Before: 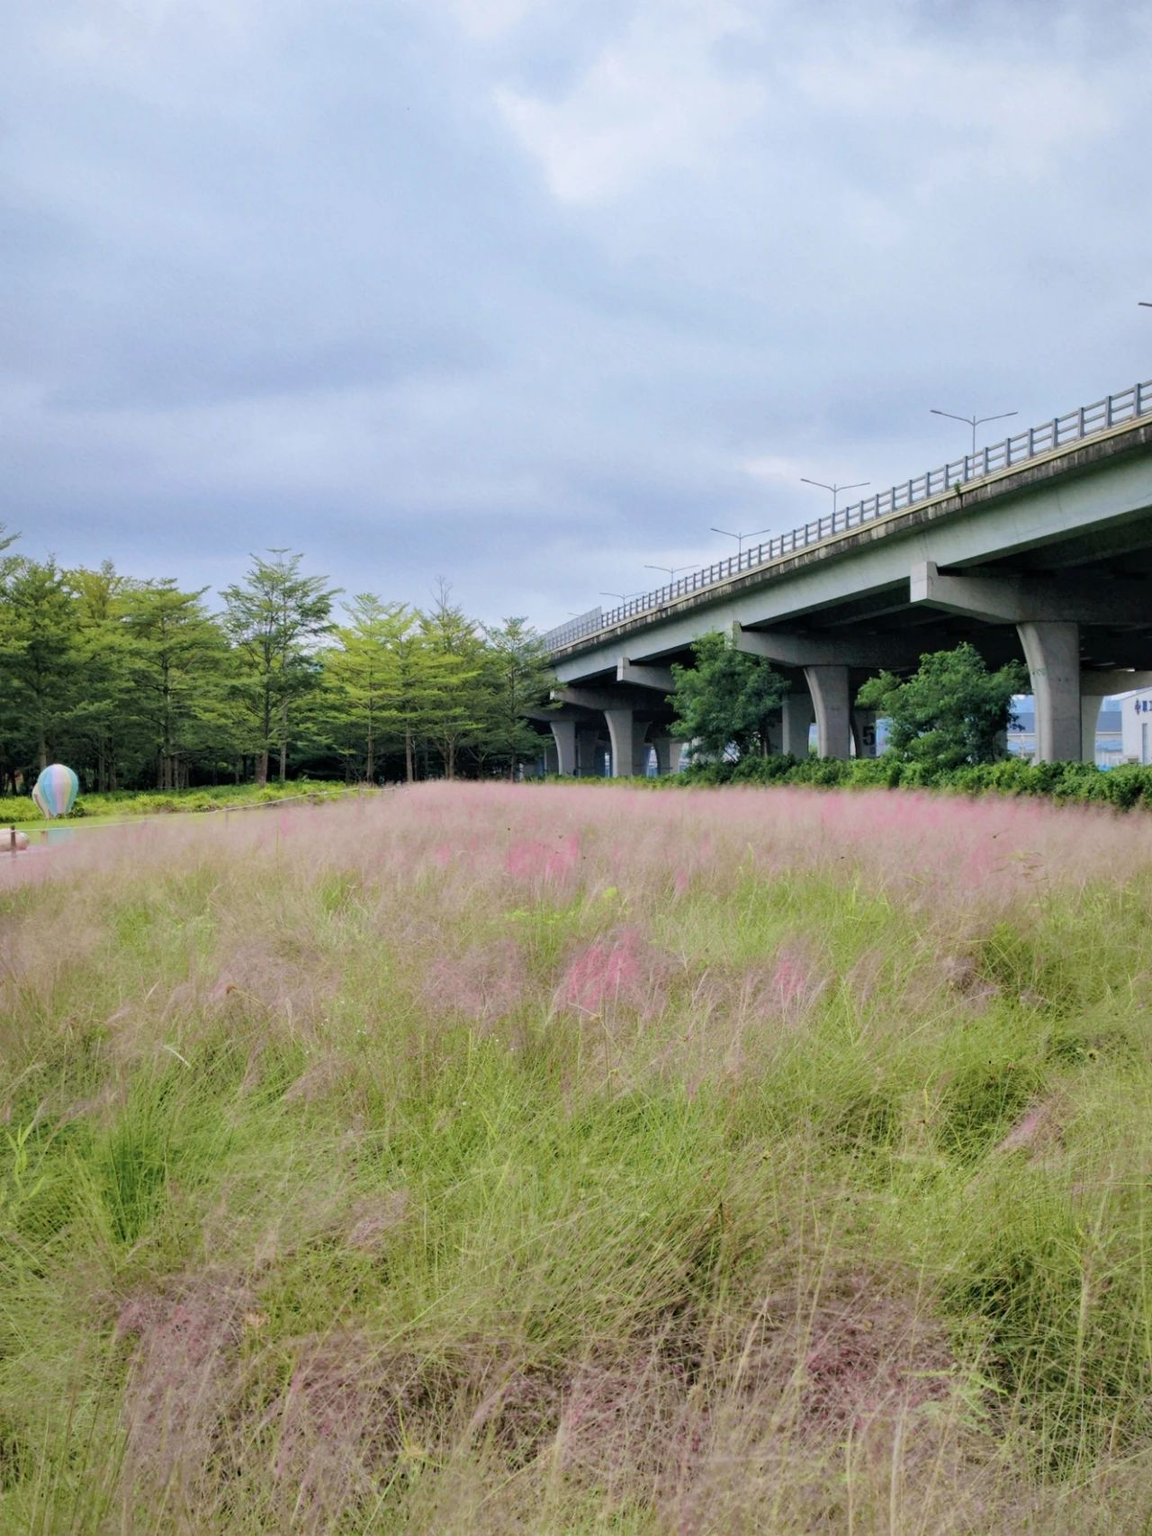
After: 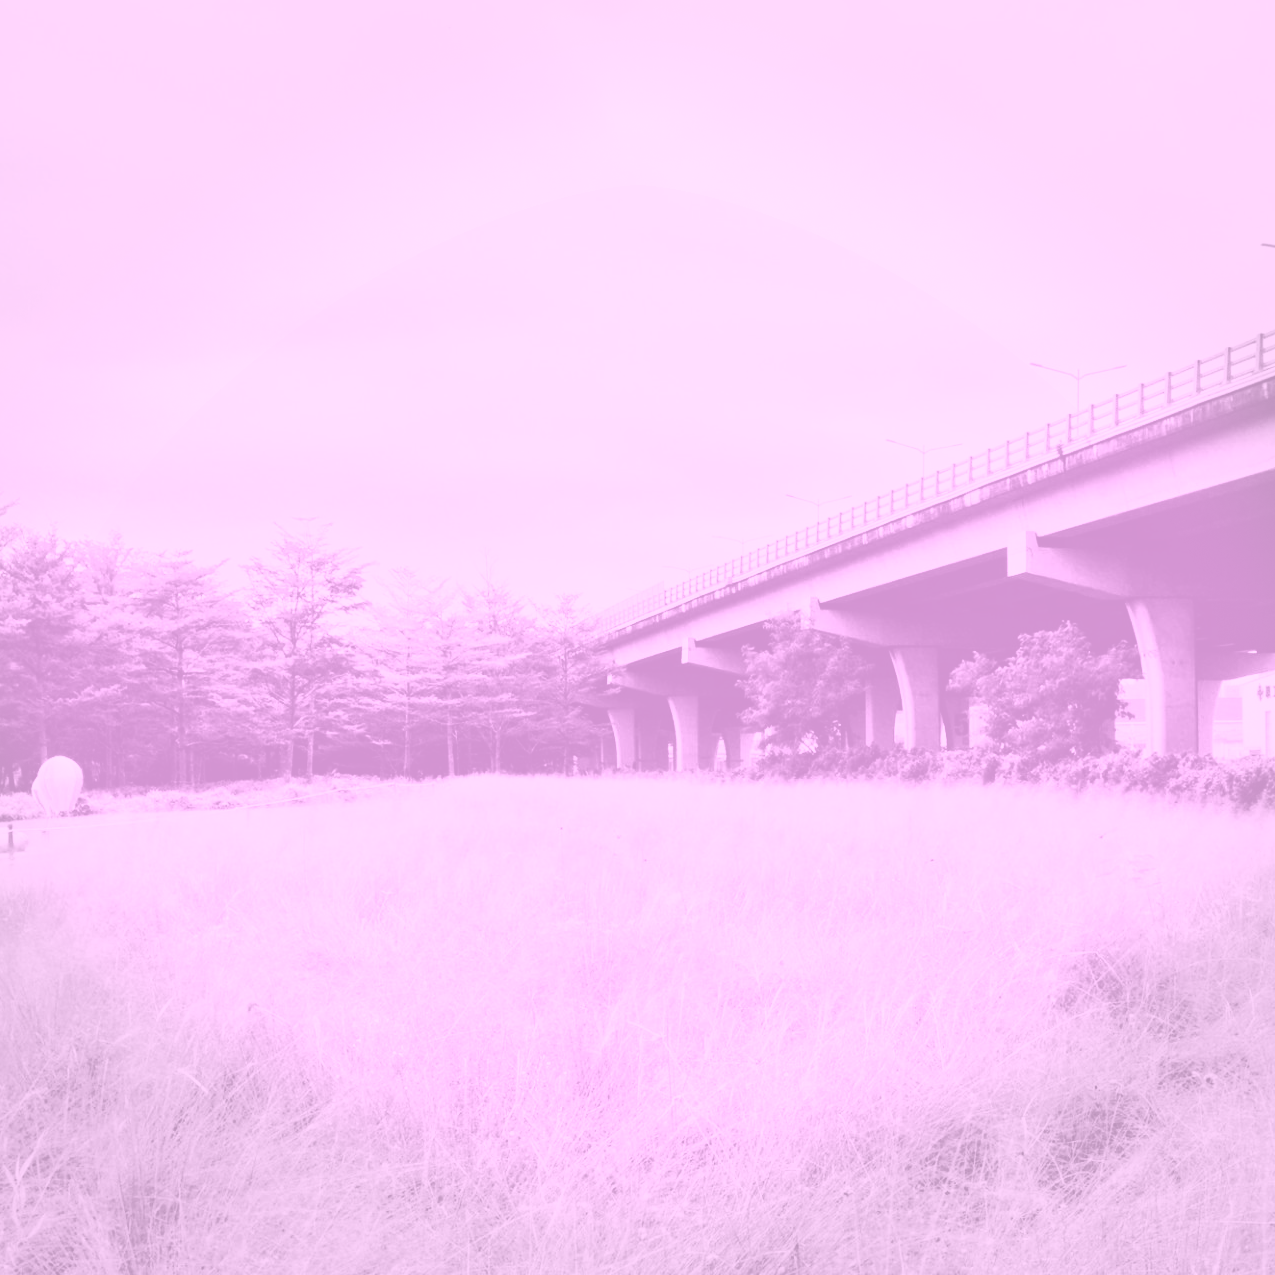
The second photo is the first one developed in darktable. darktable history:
filmic rgb: middle gray luminance 18.42%, black relative exposure -11.45 EV, white relative exposure 2.55 EV, threshold 6 EV, target black luminance 0%, hardness 8.41, latitude 99%, contrast 1.084, shadows ↔ highlights balance 0.505%, add noise in highlights 0, preserve chrominance max RGB, color science v3 (2019), use custom middle-gray values true, iterations of high-quality reconstruction 0, contrast in highlights soft, enable highlight reconstruction true
crop: left 0.387%, top 5.469%, bottom 19.809%
local contrast: mode bilateral grid, contrast 20, coarseness 50, detail 102%, midtone range 0.2
colorize: hue 331.2°, saturation 75%, source mix 30.28%, lightness 70.52%, version 1
tone curve: curves: ch0 [(0, 0.031) (0.145, 0.106) (0.319, 0.269) (0.495, 0.544) (0.707, 0.833) (0.859, 0.931) (1, 0.967)]; ch1 [(0, 0) (0.279, 0.218) (0.424, 0.411) (0.495, 0.504) (0.538, 0.55) (0.578, 0.595) (0.707, 0.778) (1, 1)]; ch2 [(0, 0) (0.125, 0.089) (0.353, 0.329) (0.436, 0.432) (0.552, 0.554) (0.615, 0.674) (1, 1)], color space Lab, independent channels, preserve colors none
vignetting: fall-off start 91%, fall-off radius 39.39%, brightness -0.182, saturation -0.3, width/height ratio 1.219, shape 1.3, dithering 8-bit output, unbound false
color balance rgb: perceptual saturation grading › global saturation 100%
